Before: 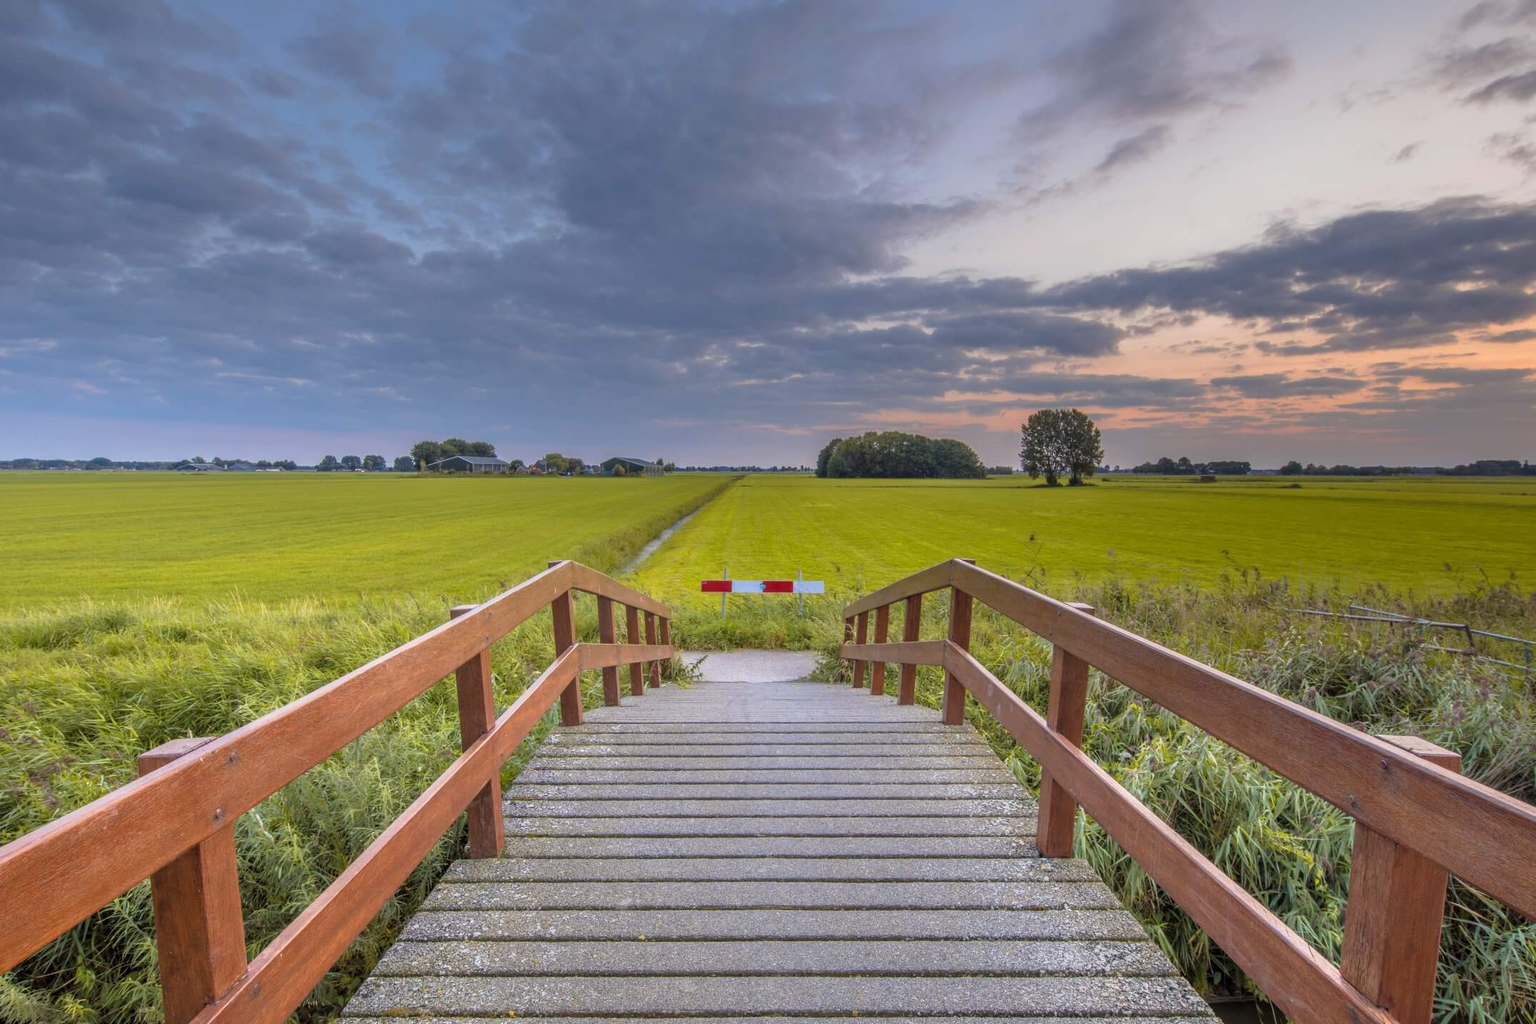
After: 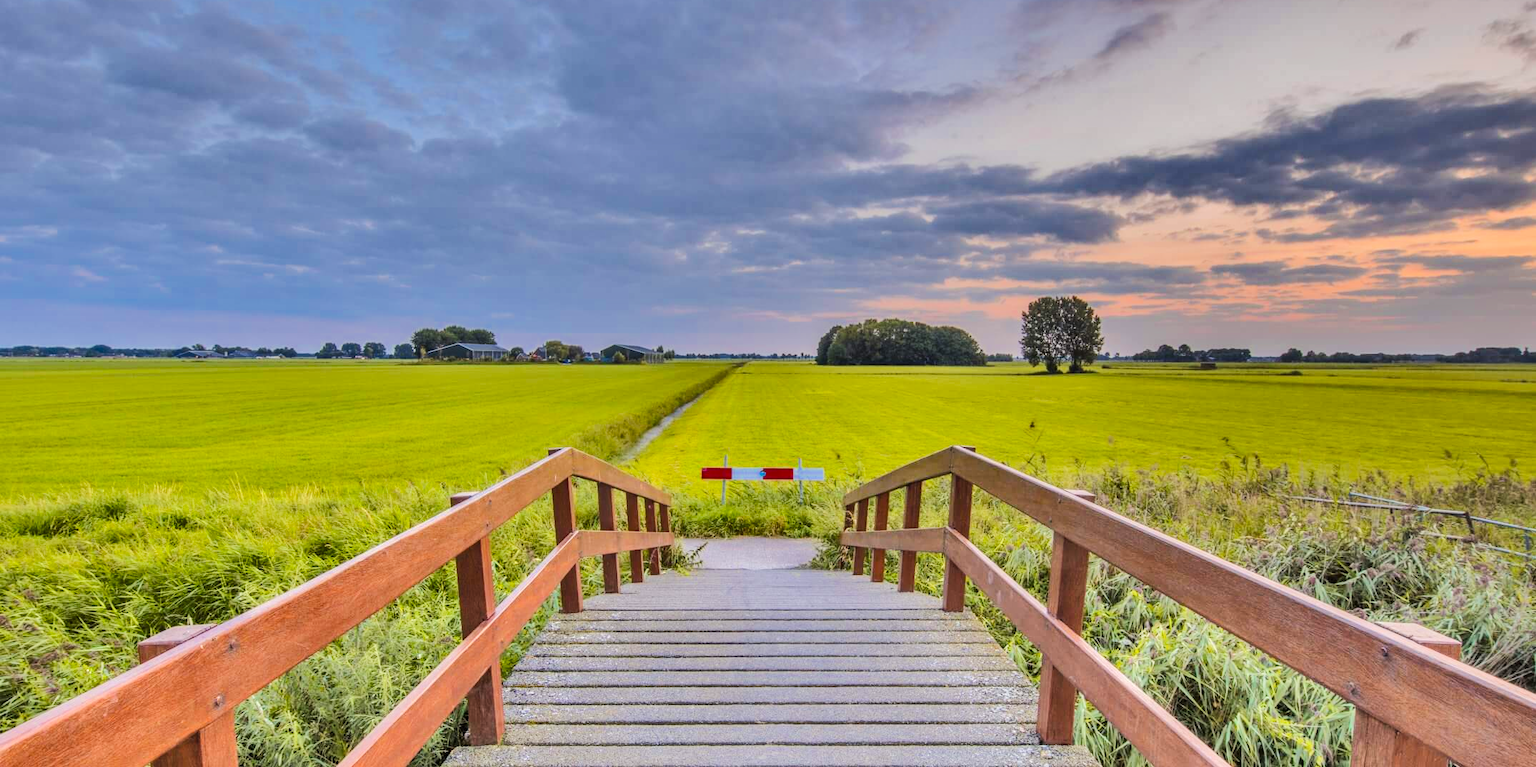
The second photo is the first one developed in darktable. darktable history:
tone equalizer: -7 EV 0.142 EV, -6 EV 0.581 EV, -5 EV 1.13 EV, -4 EV 1.35 EV, -3 EV 1.18 EV, -2 EV 0.6 EV, -1 EV 0.15 EV, edges refinement/feathering 500, mask exposure compensation -1.57 EV, preserve details no
crop: top 11.054%, bottom 13.931%
shadows and highlights: radius 106.83, shadows 40.89, highlights -72.93, low approximation 0.01, soften with gaussian
